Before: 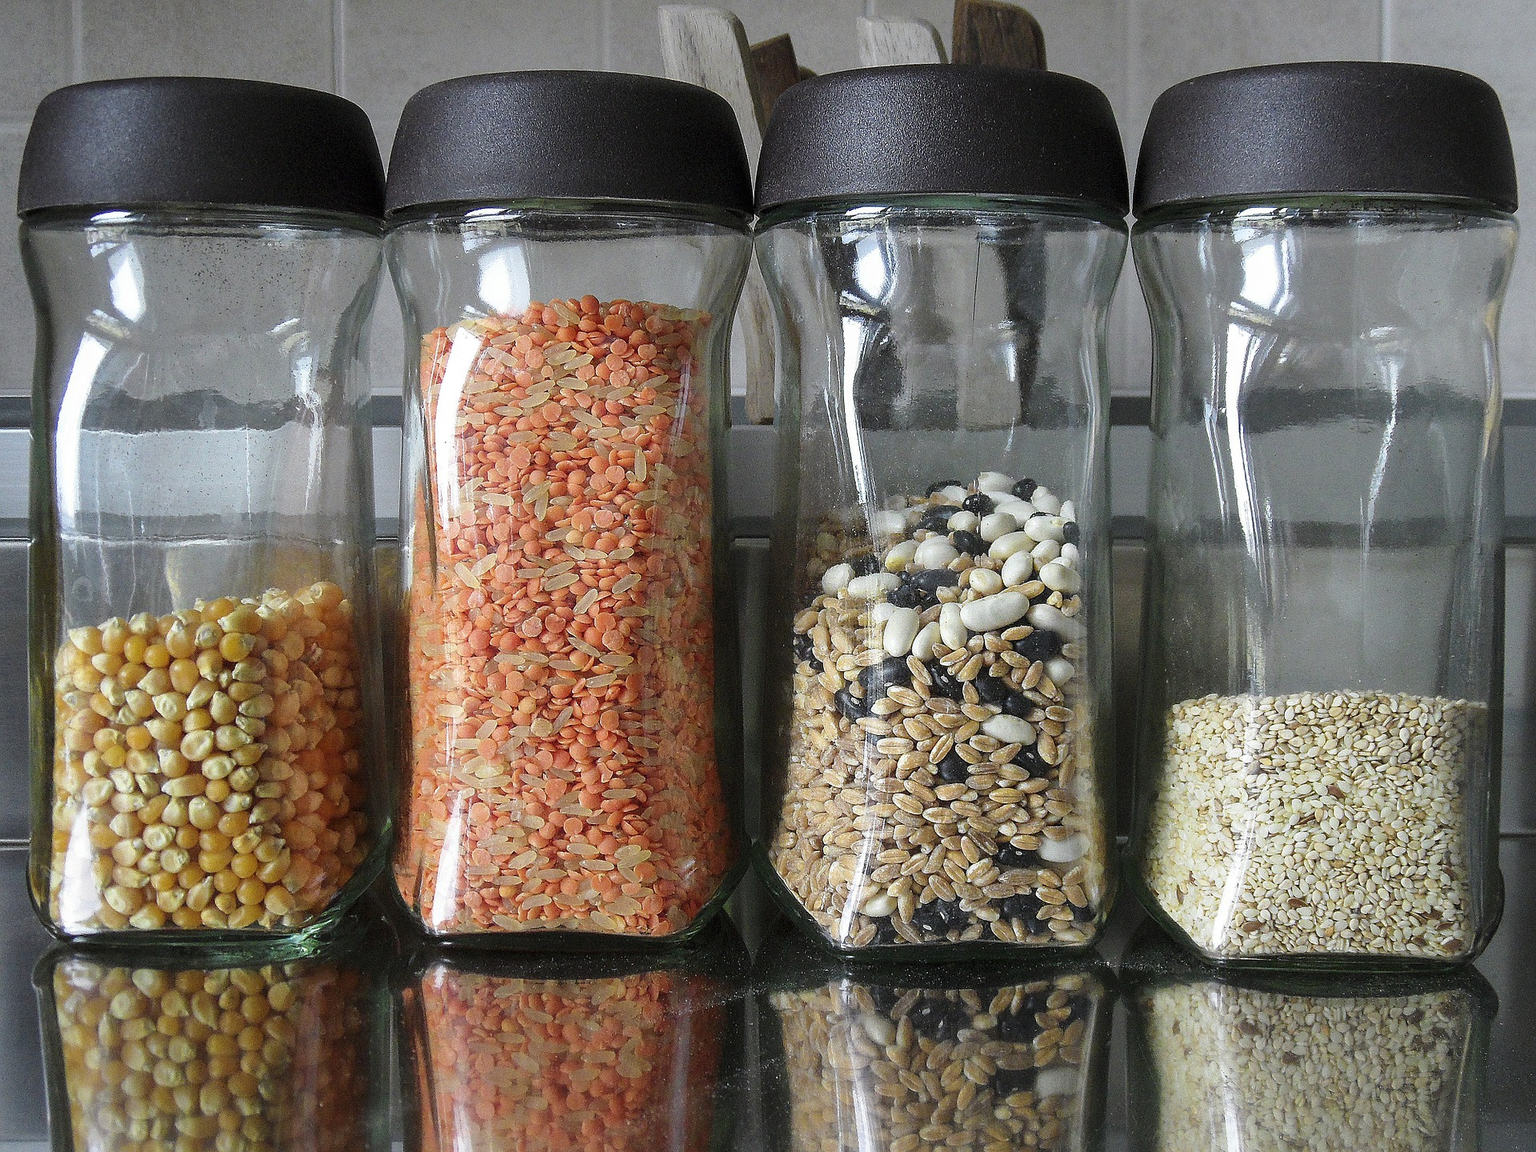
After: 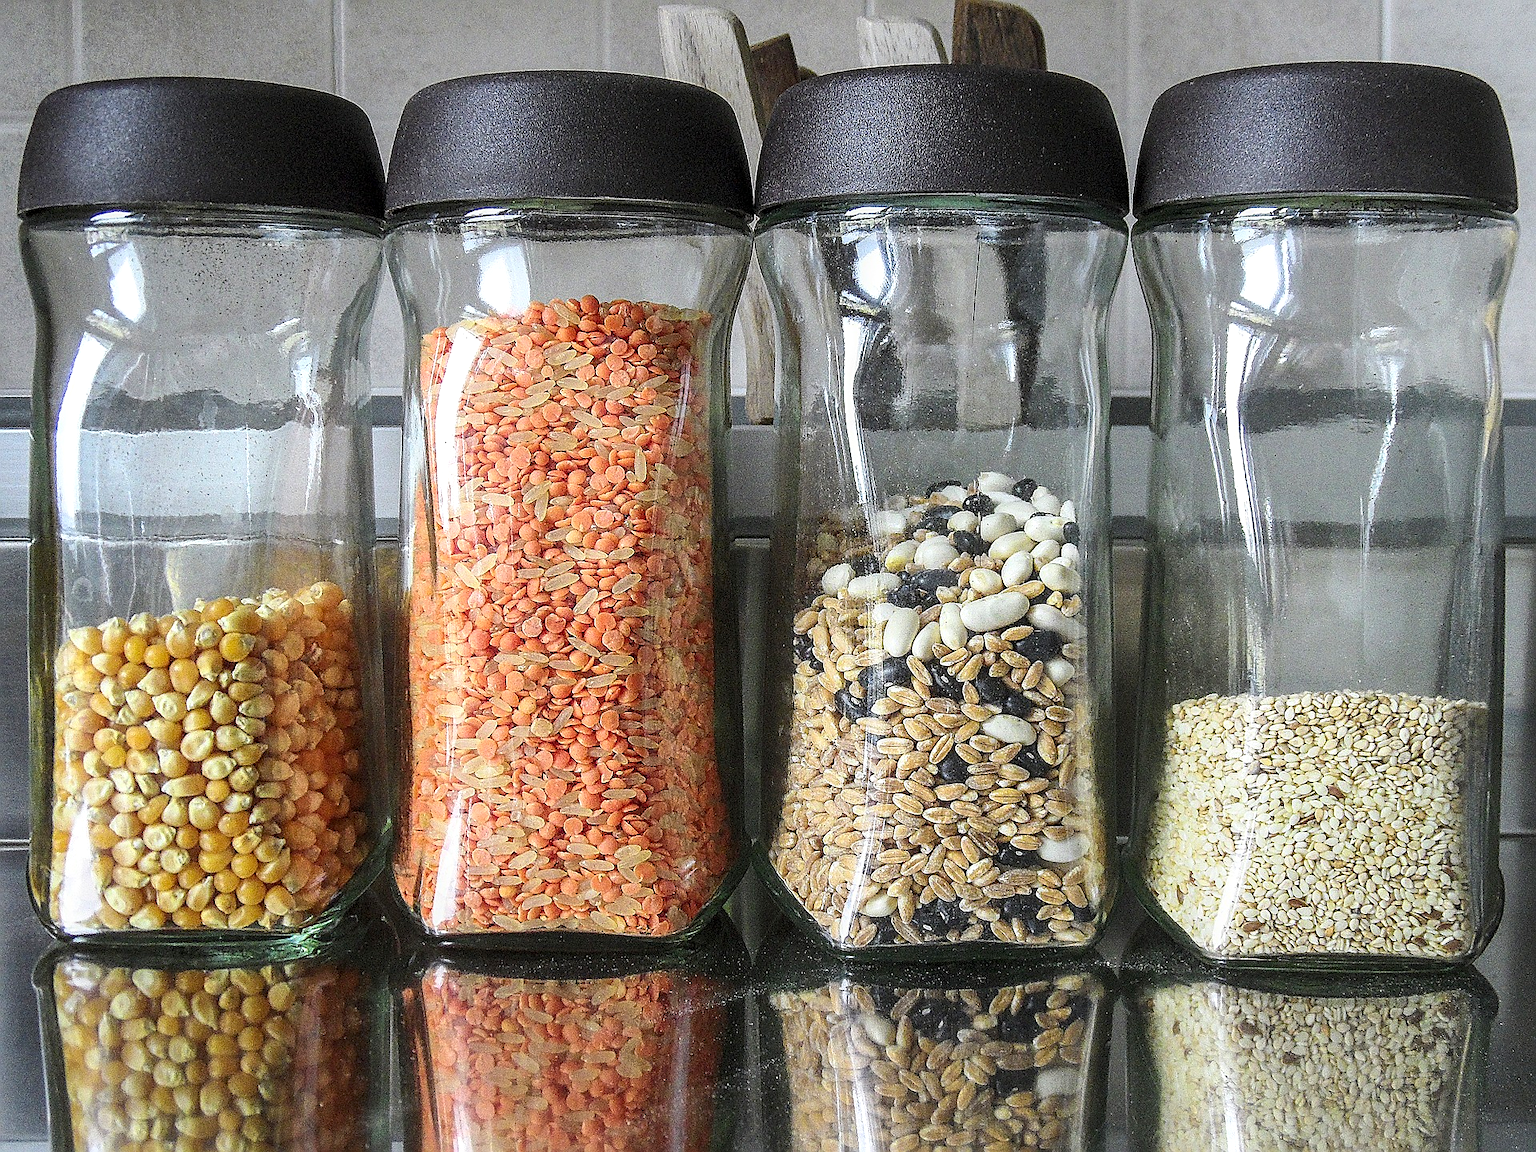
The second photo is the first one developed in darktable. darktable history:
local contrast: on, module defaults
sharpen: on, module defaults
contrast brightness saturation: contrast 0.2, brightness 0.16, saturation 0.22
